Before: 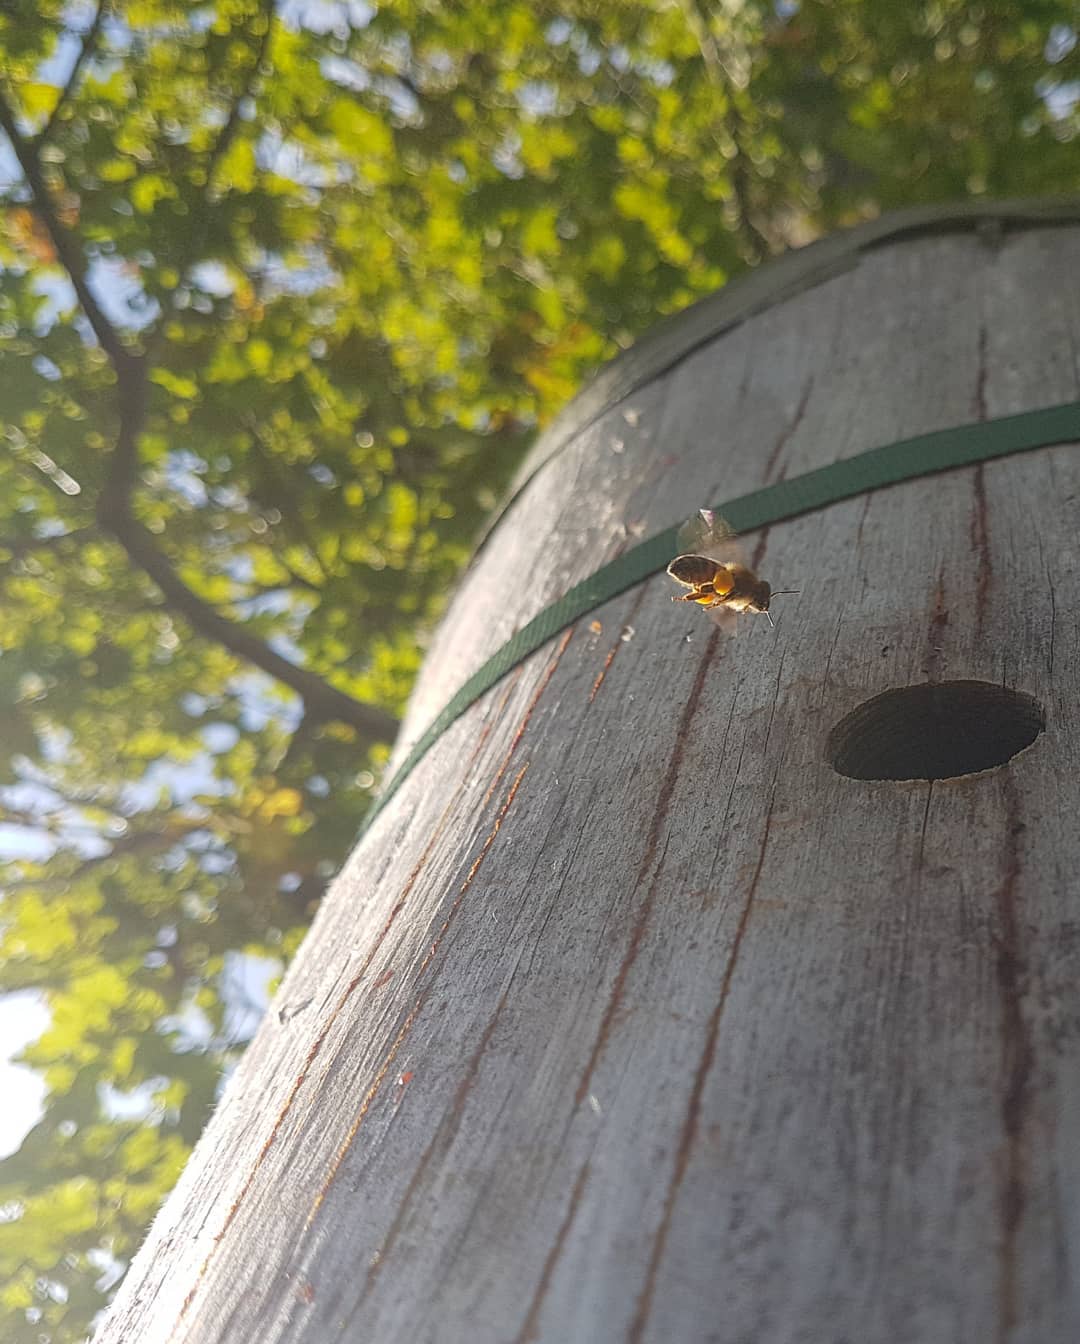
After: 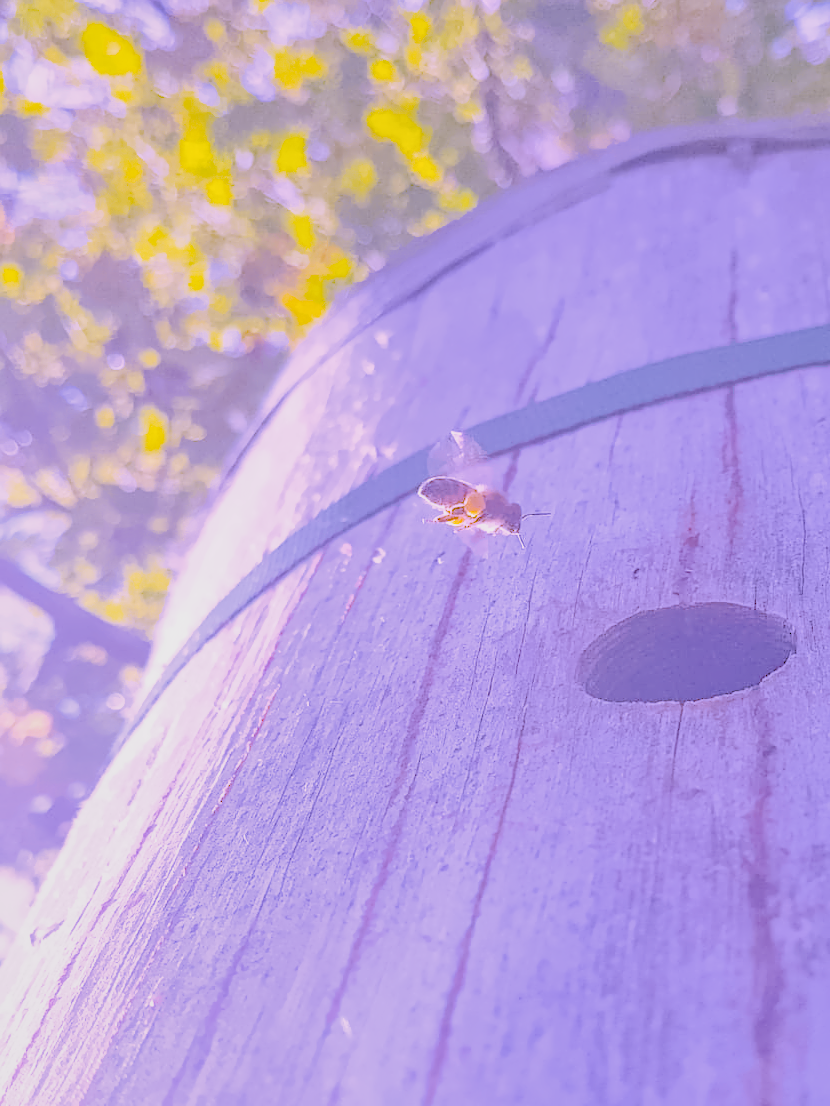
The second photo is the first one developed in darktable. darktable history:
filmic rgb "scene-referred default": black relative exposure -7.65 EV, white relative exposure 4.56 EV, hardness 3.61
crop: left 23.095%, top 5.827%, bottom 11.854%
local contrast: on, module defaults
raw chromatic aberrations: on, module defaults
color balance rgb: perceptual saturation grading › global saturation 25%, global vibrance 20%
exposure: black level correction 0.001, exposure 0.5 EV, compensate exposure bias true, compensate highlight preservation false
highlight reconstruction: method reconstruct color, iterations 1, diameter of reconstruction 64 px
hot pixels: on, module defaults
lens correction: scale 1.01, crop 1, focal 85, aperture 2.5, distance 5.18, camera "Canon EOS RP", lens "Canon RF 85mm F2 MACRO IS STM"
denoise (profiled): patch size 2, preserve shadows 1.05, bias correction -0.266, scattering 0.232, a [-1, 0, 0], b [0, 0, 0], compensate highlight preservation false
tone equalizer "relight: fill-in": -7 EV 0.15 EV, -6 EV 0.6 EV, -5 EV 1.15 EV, -4 EV 1.33 EV, -3 EV 1.15 EV, -2 EV 0.6 EV, -1 EV 0.15 EV, mask exposure compensation -0.5 EV
haze removal: compatibility mode true, adaptive false
shadows and highlights: shadows 25, highlights -25
white balance: red 1.285, blue 2.66
